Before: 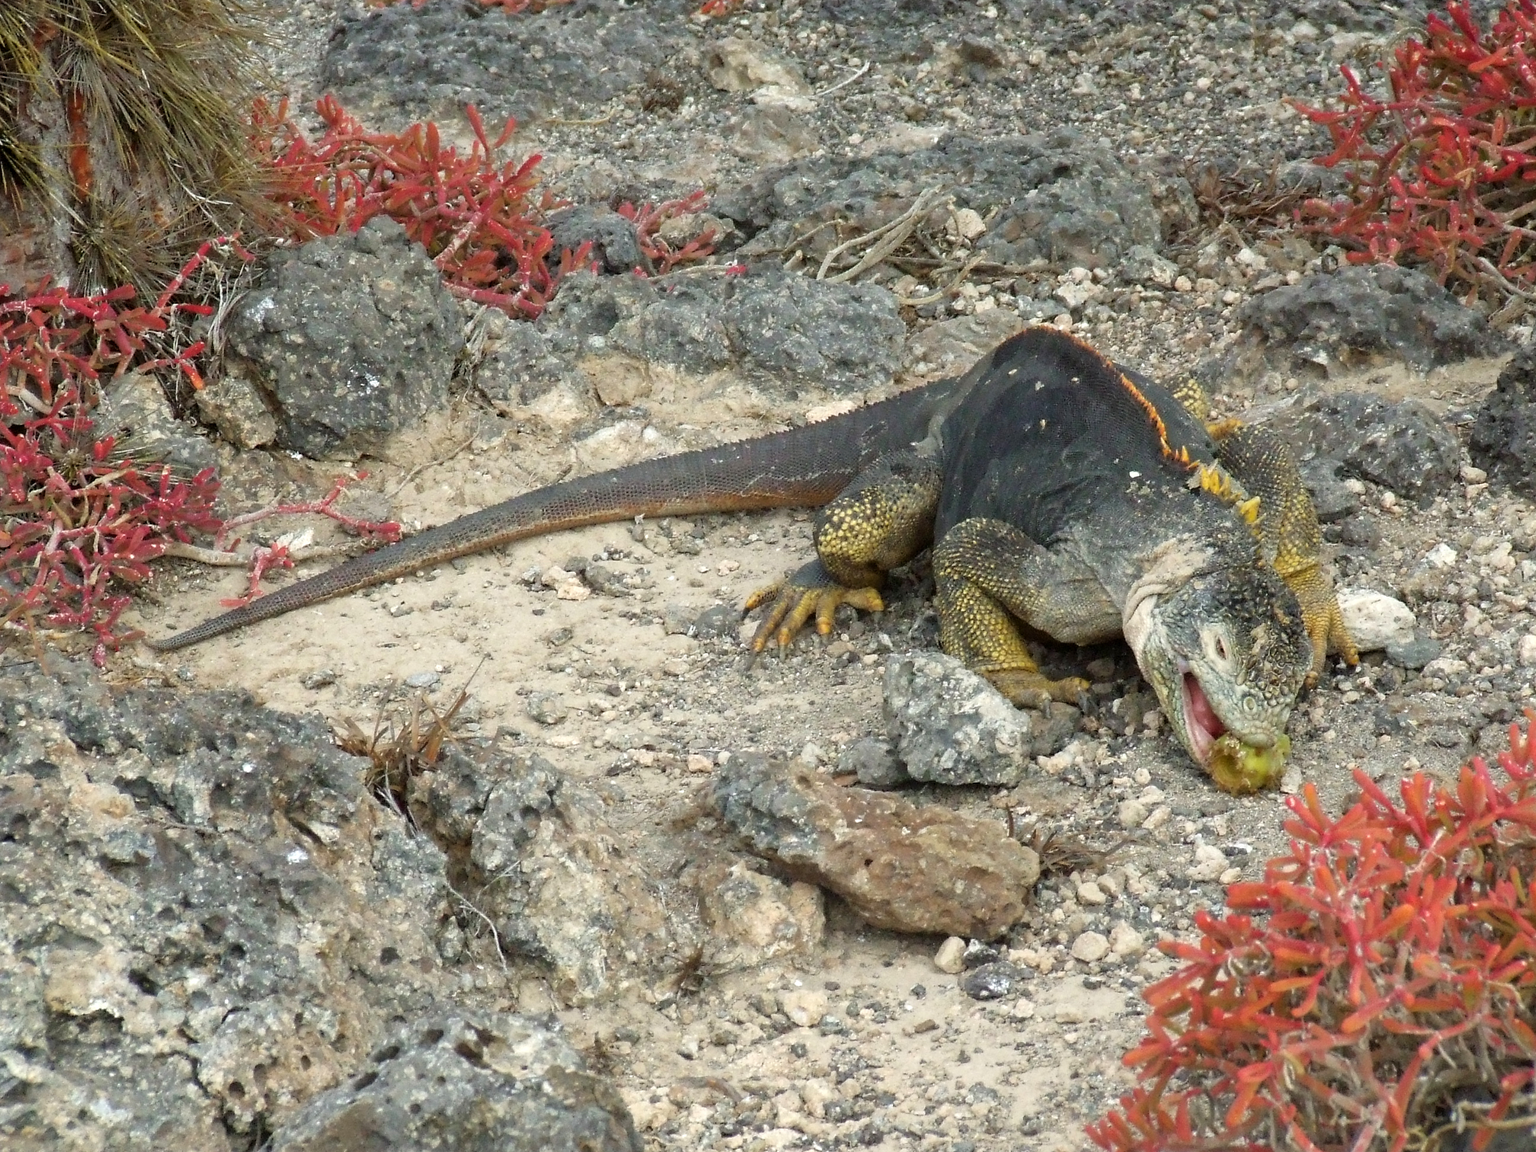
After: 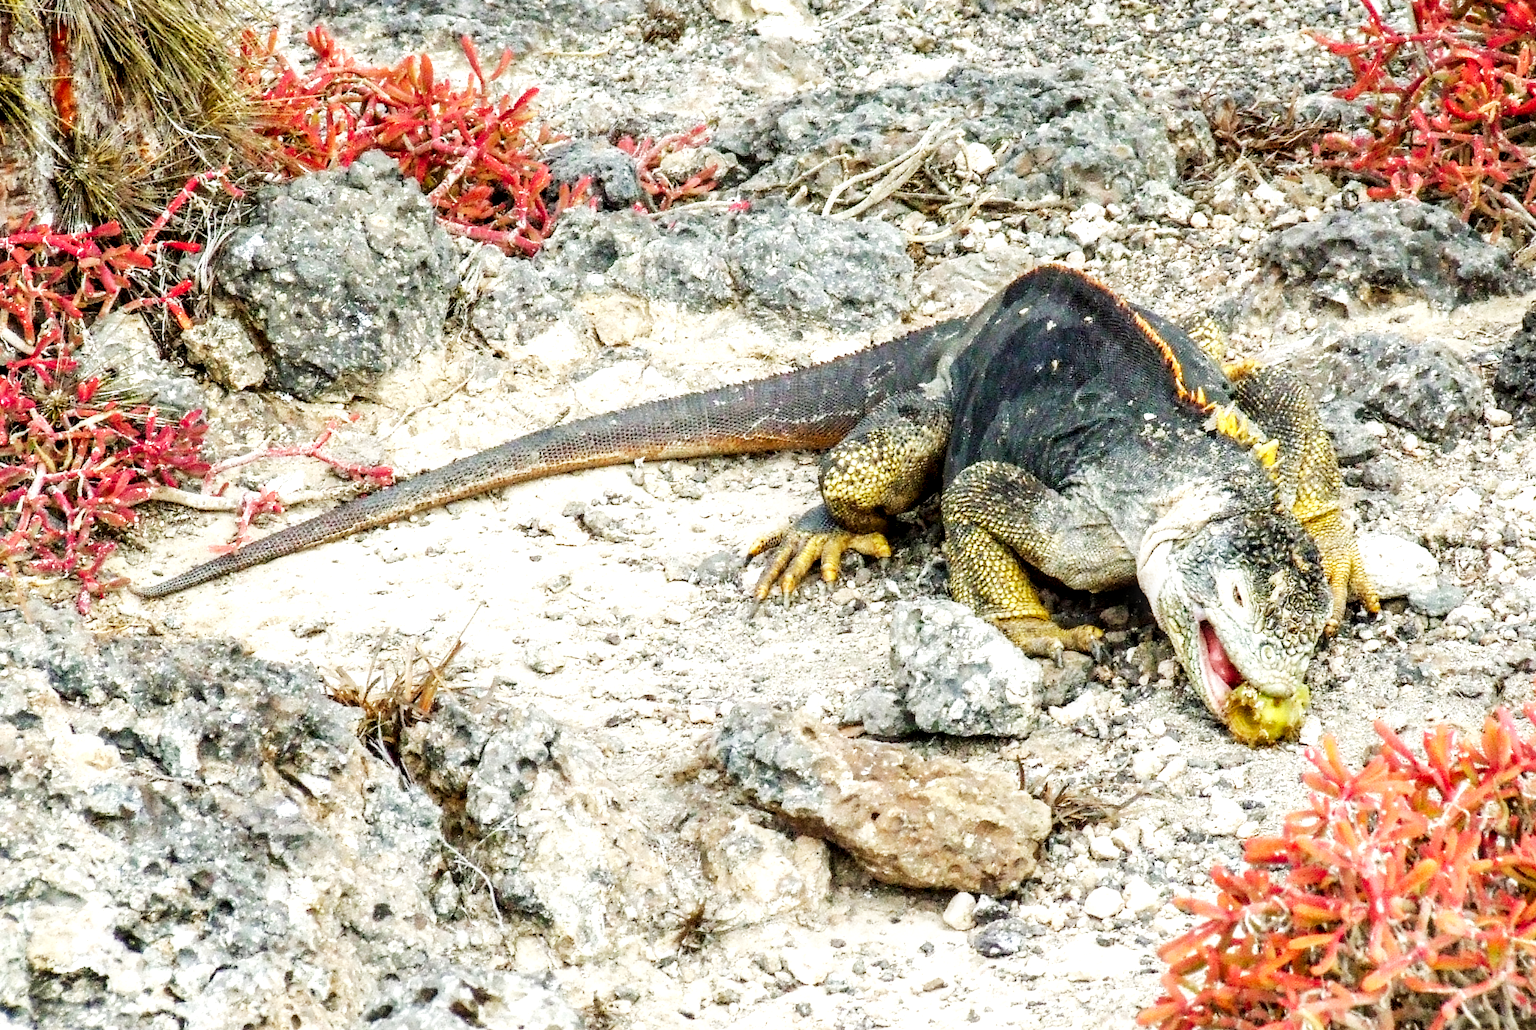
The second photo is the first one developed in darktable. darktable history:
base curve: curves: ch0 [(0, 0) (0.007, 0.004) (0.027, 0.03) (0.046, 0.07) (0.207, 0.54) (0.442, 0.872) (0.673, 0.972) (1, 1)], preserve colors none
crop: left 1.217%, top 6.095%, right 1.623%, bottom 7.012%
local contrast: highlights 25%, detail 150%
